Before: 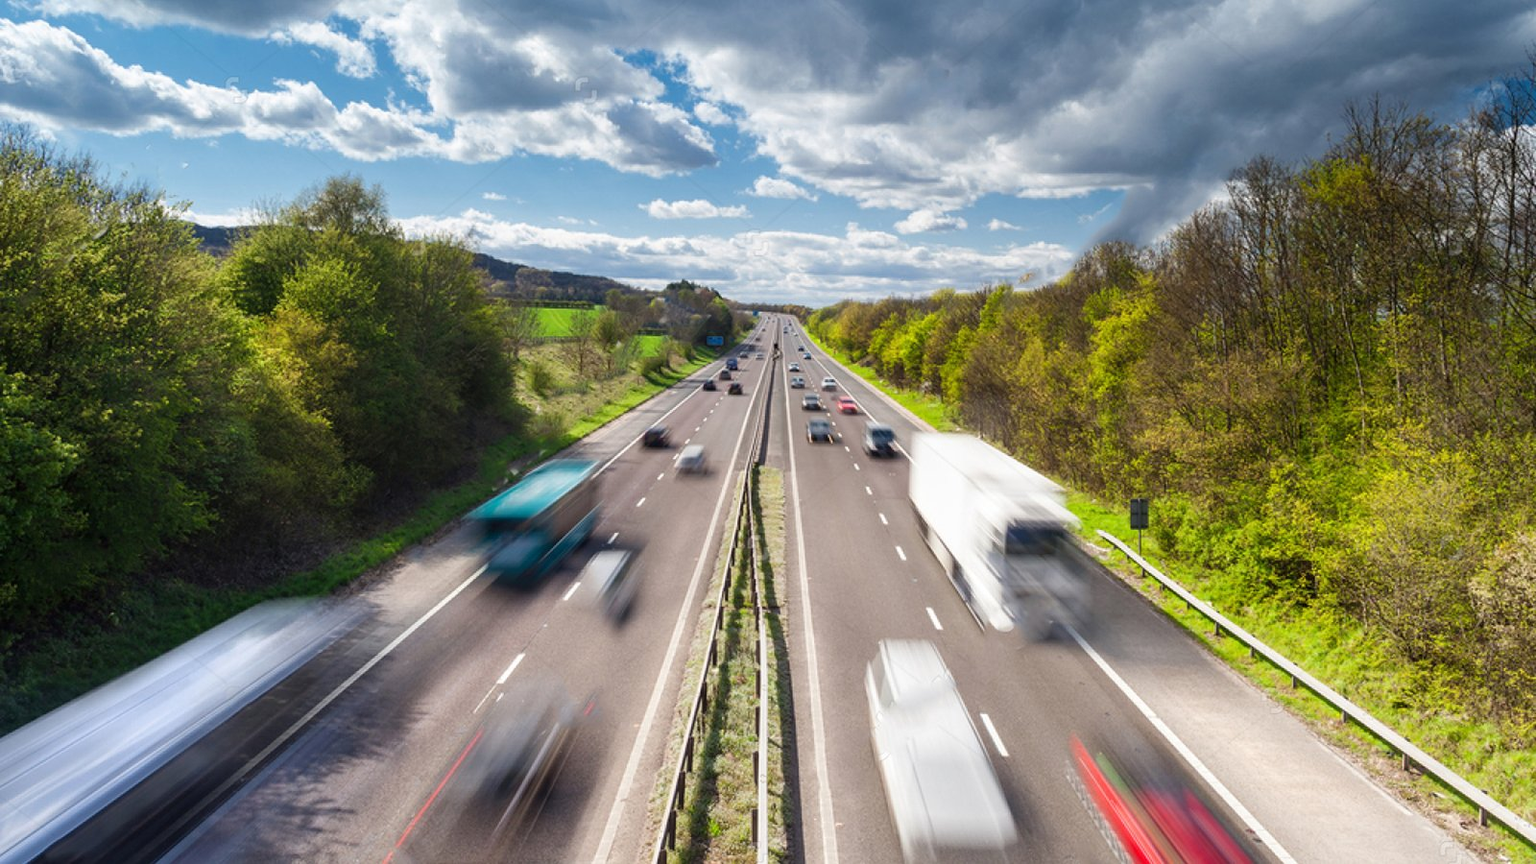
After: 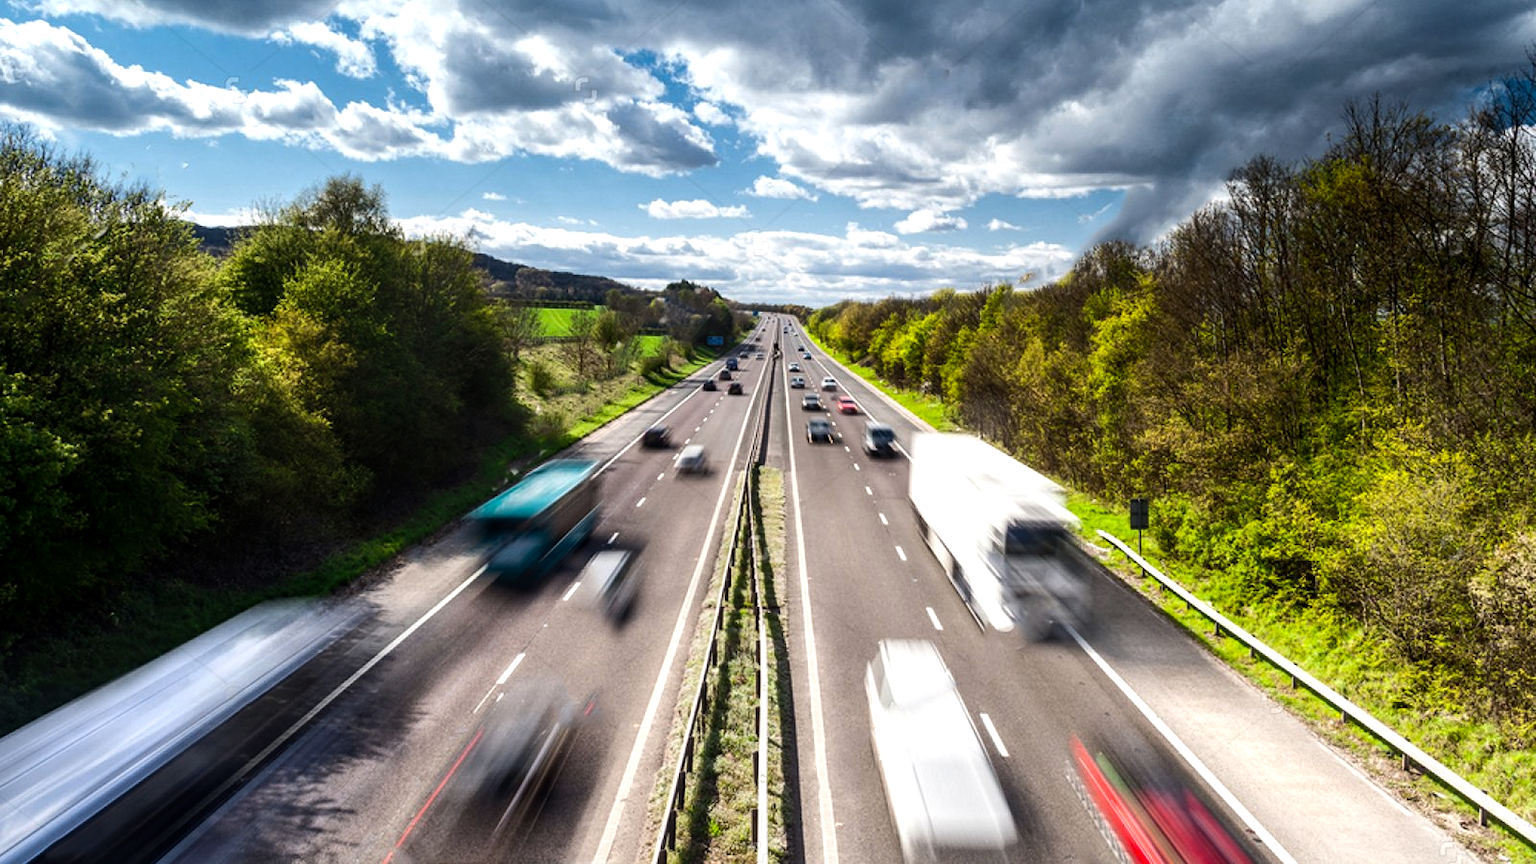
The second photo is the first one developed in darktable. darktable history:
local contrast: detail 110%
exposure: black level correction 0.011, exposure -0.478 EV, compensate highlight preservation false
tone equalizer: -8 EV -1.08 EV, -7 EV -1.01 EV, -6 EV -0.867 EV, -5 EV -0.578 EV, -3 EV 0.578 EV, -2 EV 0.867 EV, -1 EV 1.01 EV, +0 EV 1.08 EV, edges refinement/feathering 500, mask exposure compensation -1.57 EV, preserve details no
